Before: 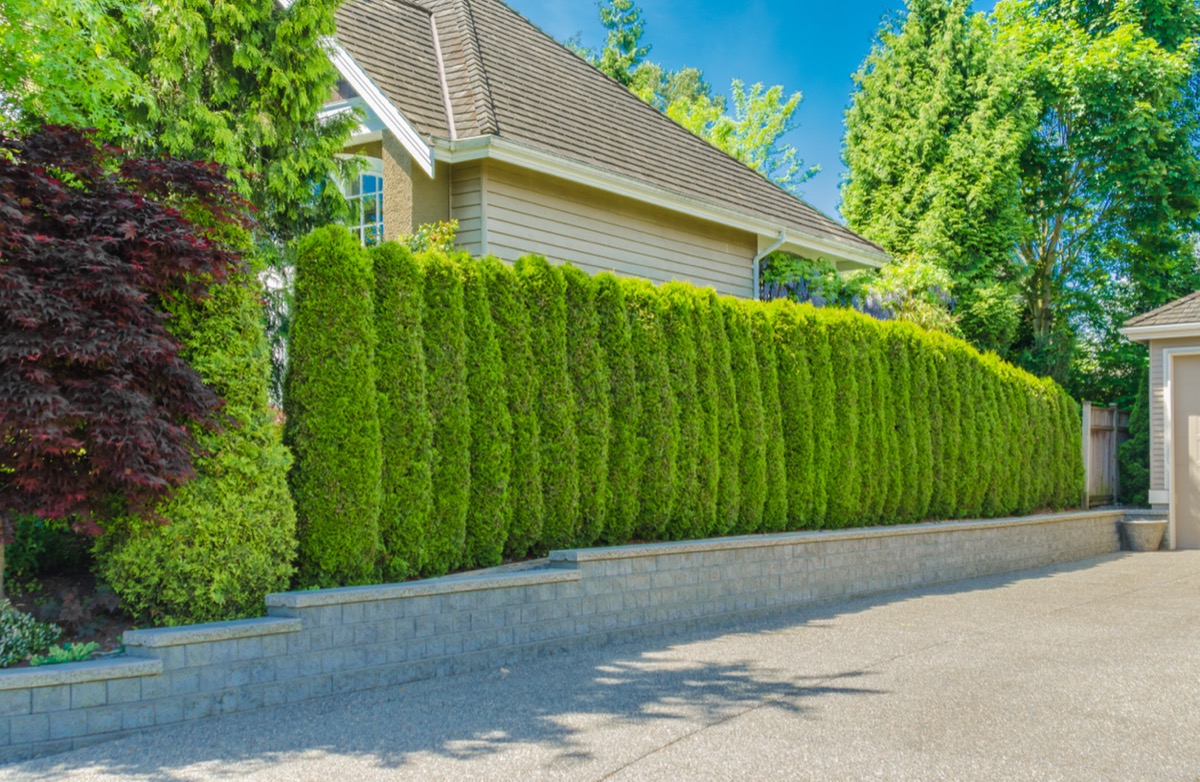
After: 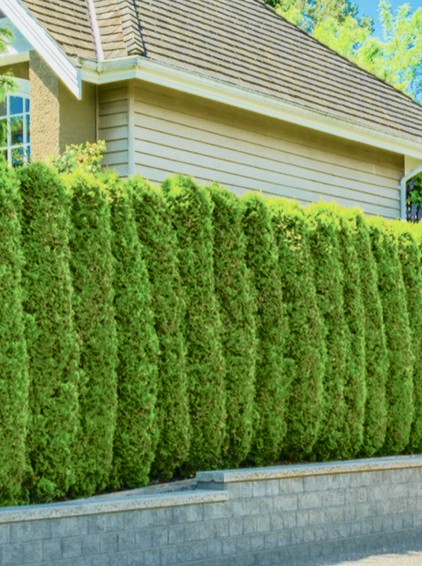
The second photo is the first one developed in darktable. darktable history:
tone curve: curves: ch0 [(0, 0.008) (0.081, 0.044) (0.177, 0.123) (0.283, 0.253) (0.416, 0.449) (0.495, 0.524) (0.661, 0.756) (0.796, 0.859) (1, 0.951)]; ch1 [(0, 0) (0.161, 0.092) (0.35, 0.33) (0.392, 0.392) (0.427, 0.426) (0.479, 0.472) (0.505, 0.5) (0.521, 0.524) (0.567, 0.556) (0.583, 0.588) (0.625, 0.627) (0.678, 0.733) (1, 1)]; ch2 [(0, 0) (0.346, 0.362) (0.404, 0.427) (0.502, 0.499) (0.531, 0.523) (0.544, 0.561) (0.58, 0.59) (0.629, 0.642) (0.717, 0.678) (1, 1)], color space Lab, independent channels, preserve colors none
crop and rotate: left 29.476%, top 10.214%, right 35.32%, bottom 17.333%
